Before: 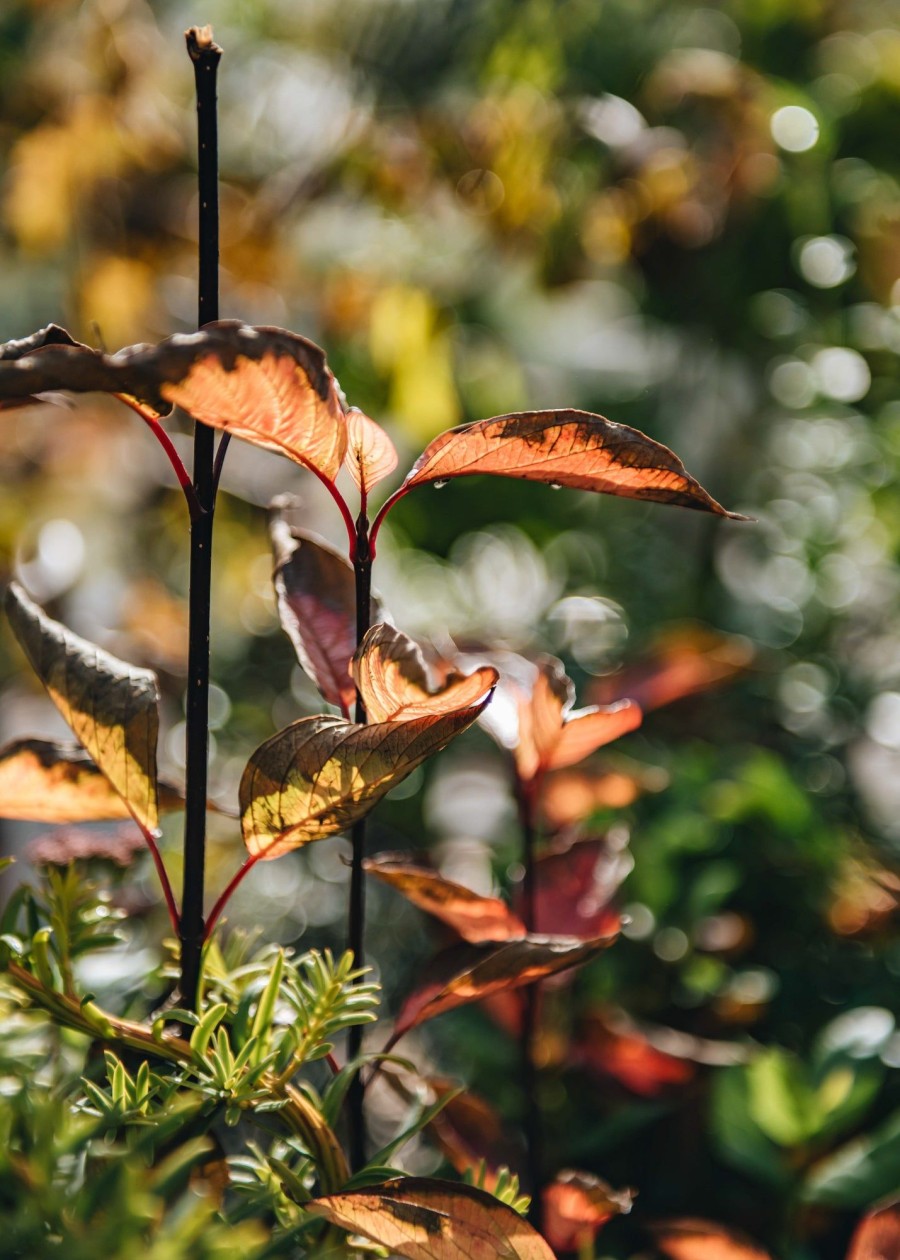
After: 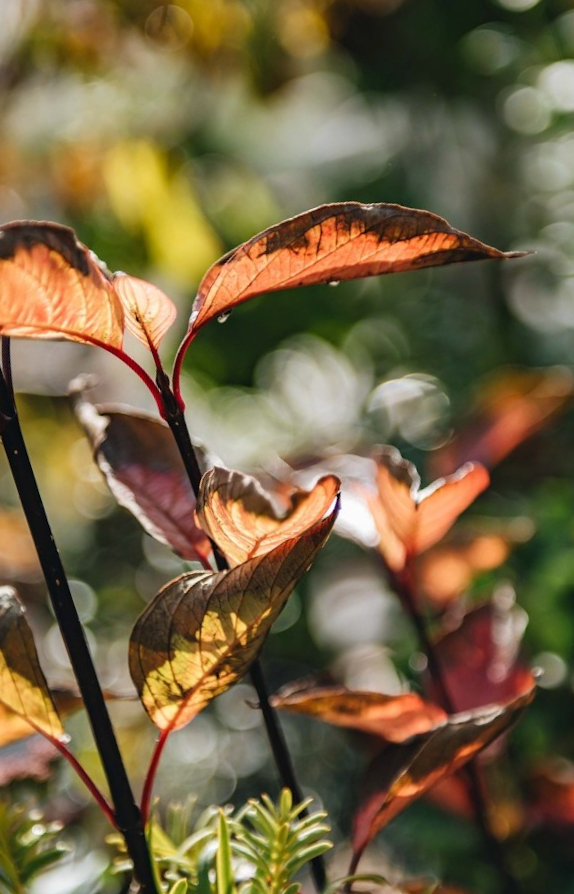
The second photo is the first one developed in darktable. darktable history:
crop and rotate: angle 18.47°, left 6.901%, right 4.297%, bottom 1.122%
